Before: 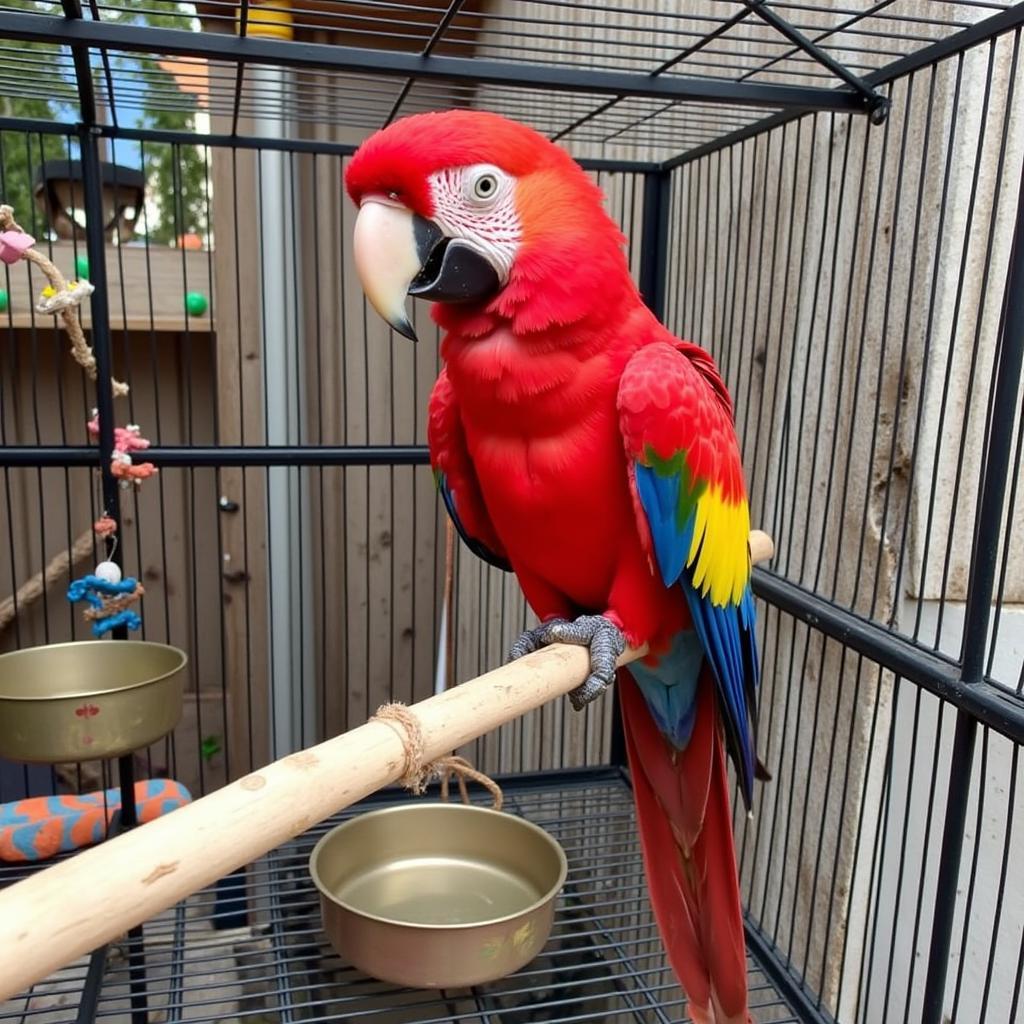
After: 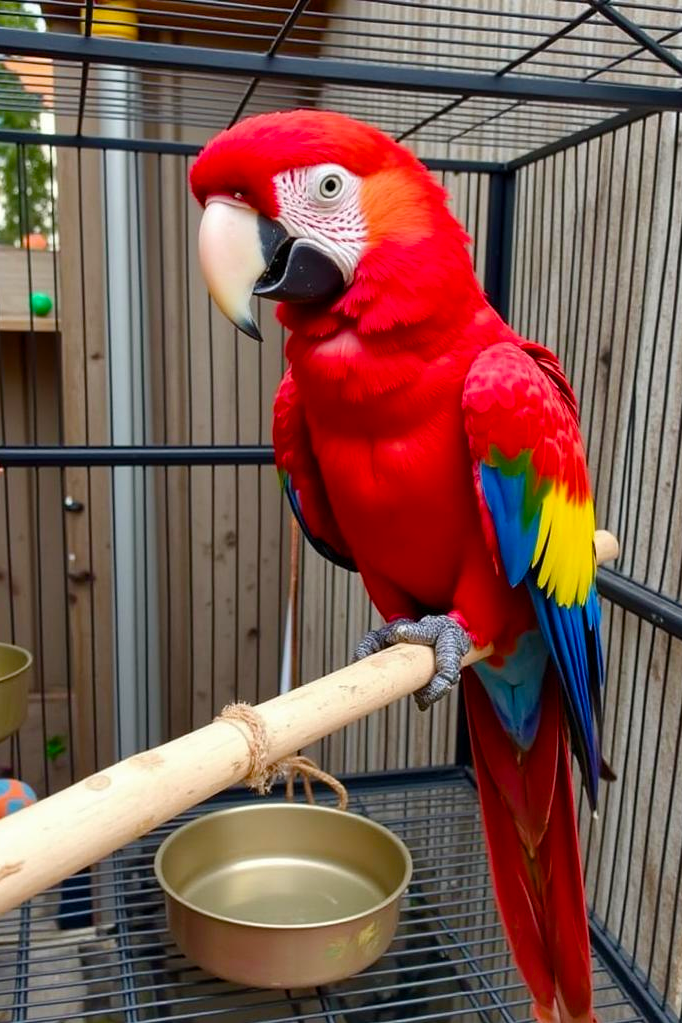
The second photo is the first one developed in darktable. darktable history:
crop and rotate: left 15.137%, right 18.2%
color balance rgb: perceptual saturation grading › global saturation 34.601%, perceptual saturation grading › highlights -25.085%, perceptual saturation grading › shadows 25.014%
